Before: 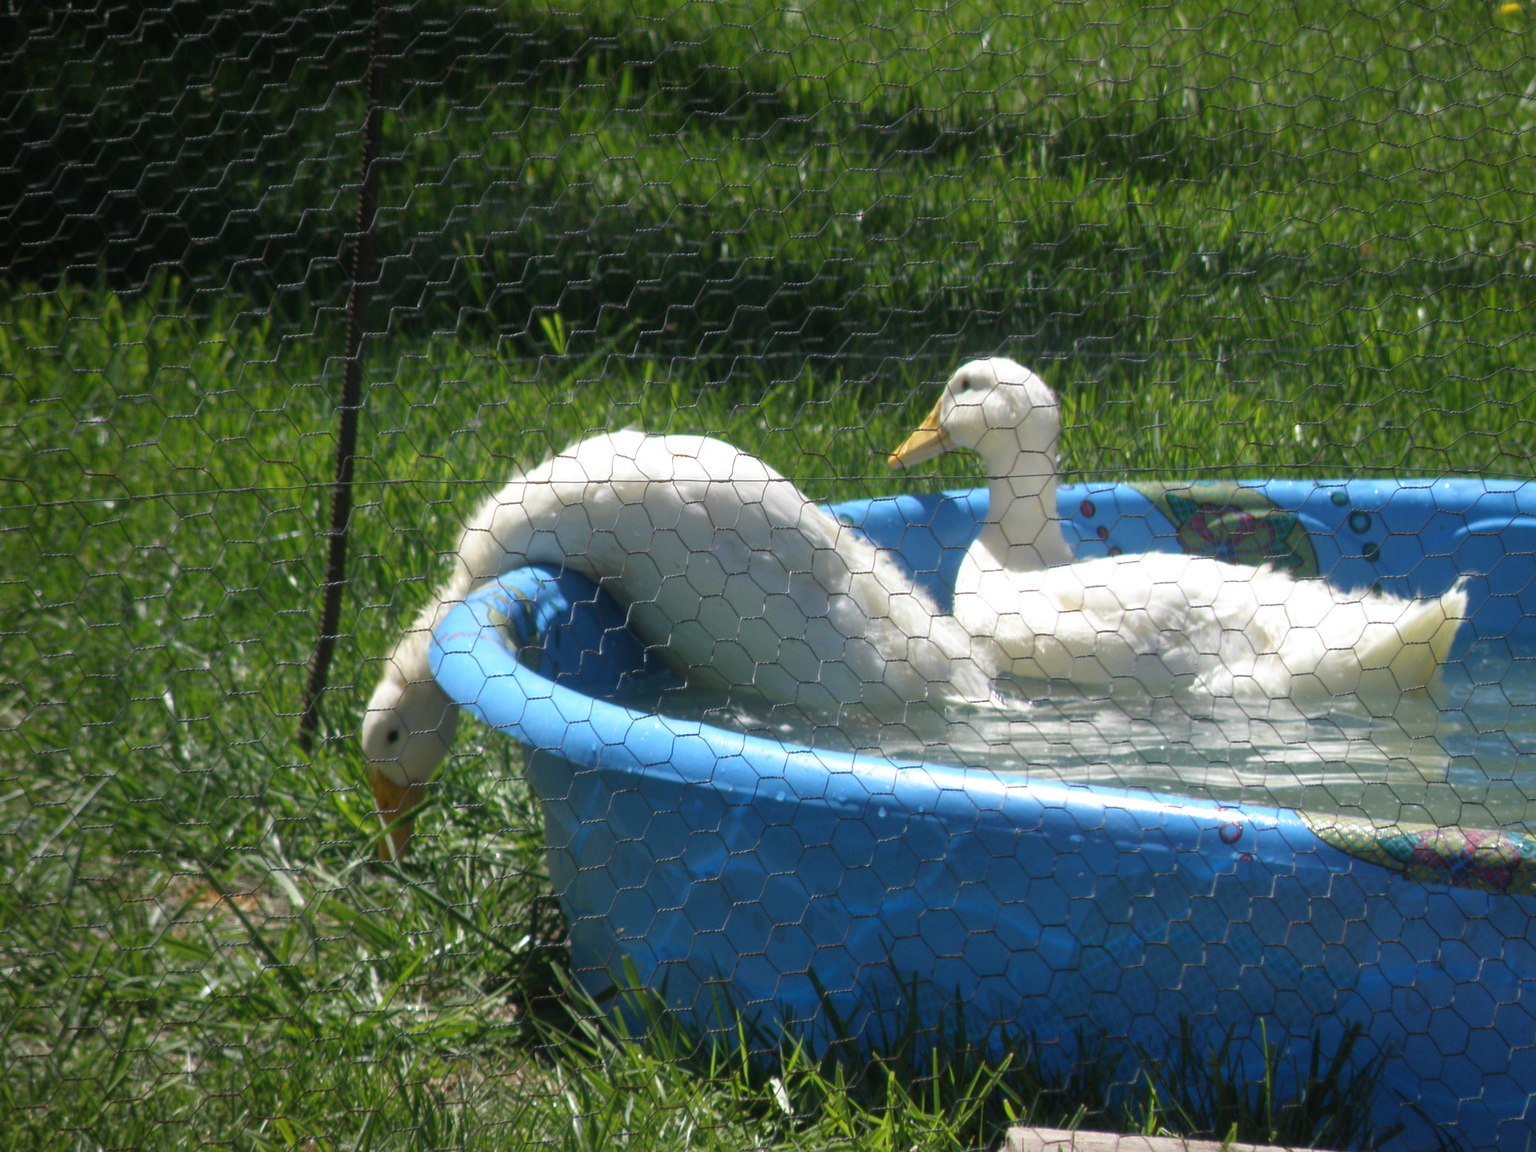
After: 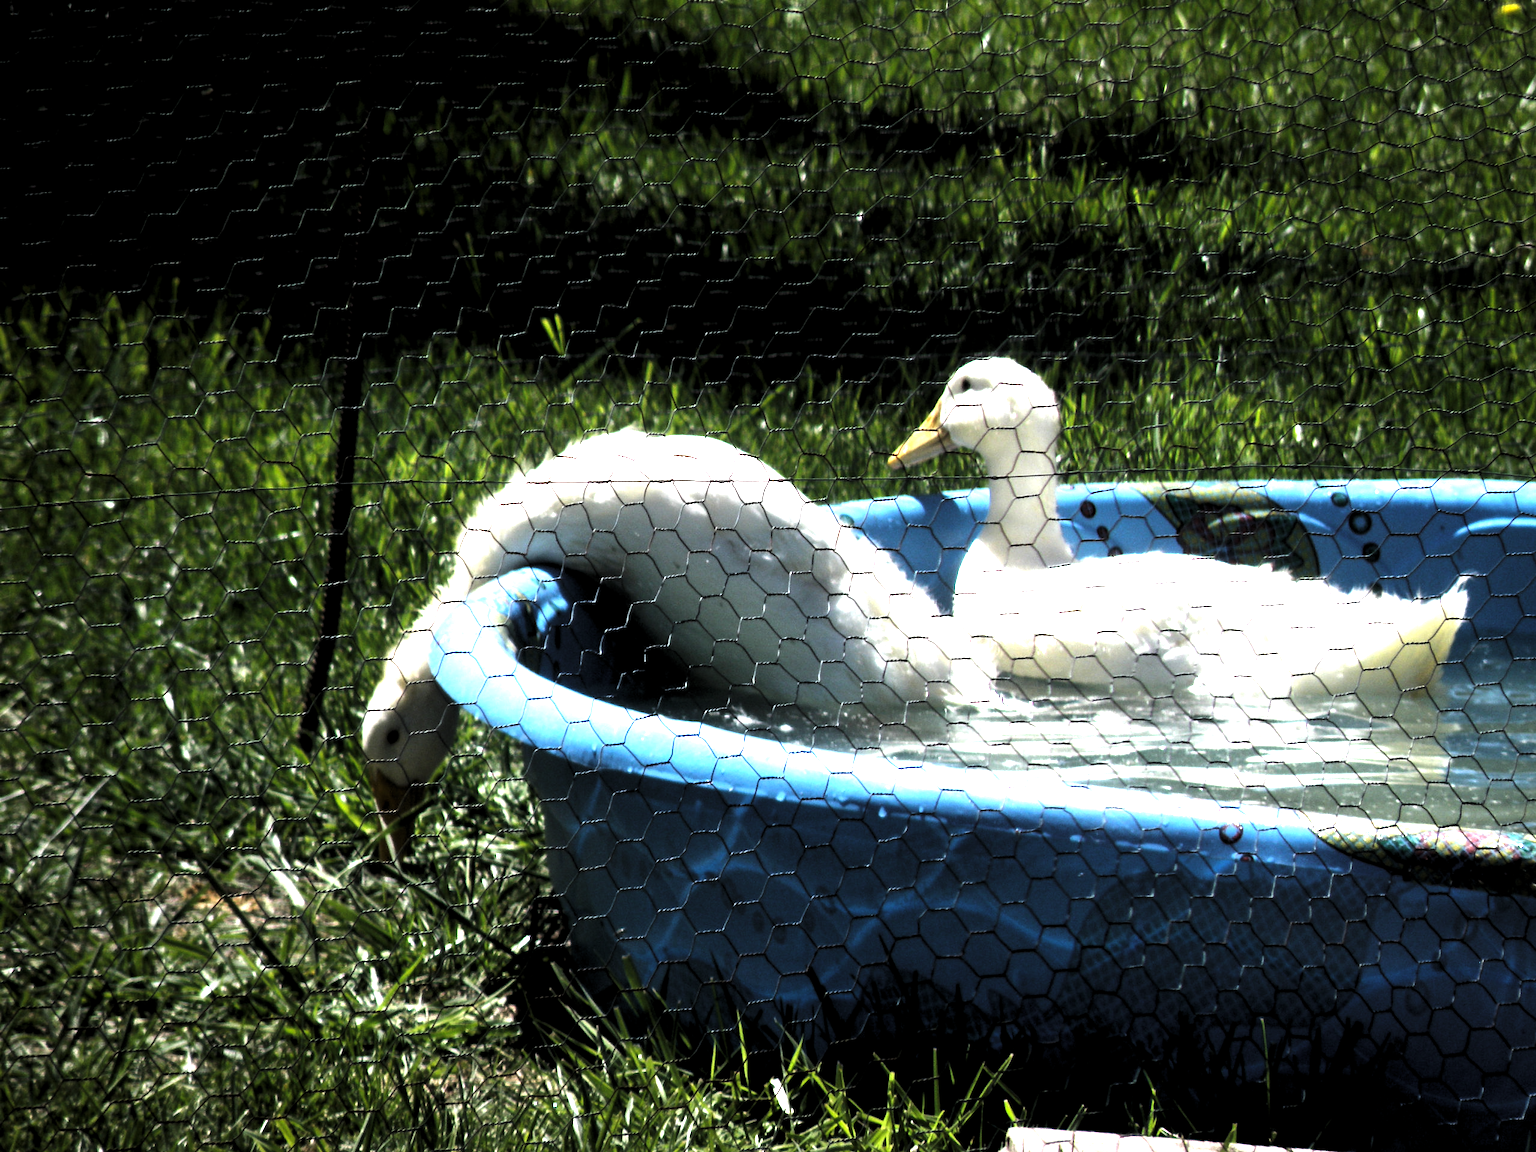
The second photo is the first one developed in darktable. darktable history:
tone equalizer: -8 EV -1.08 EV, -7 EV -1.01 EV, -6 EV -0.867 EV, -5 EV -0.578 EV, -3 EV 0.578 EV, -2 EV 0.867 EV, -1 EV 1.01 EV, +0 EV 1.08 EV, edges refinement/feathering 500, mask exposure compensation -1.57 EV, preserve details no
levels: levels [0.129, 0.519, 0.867]
